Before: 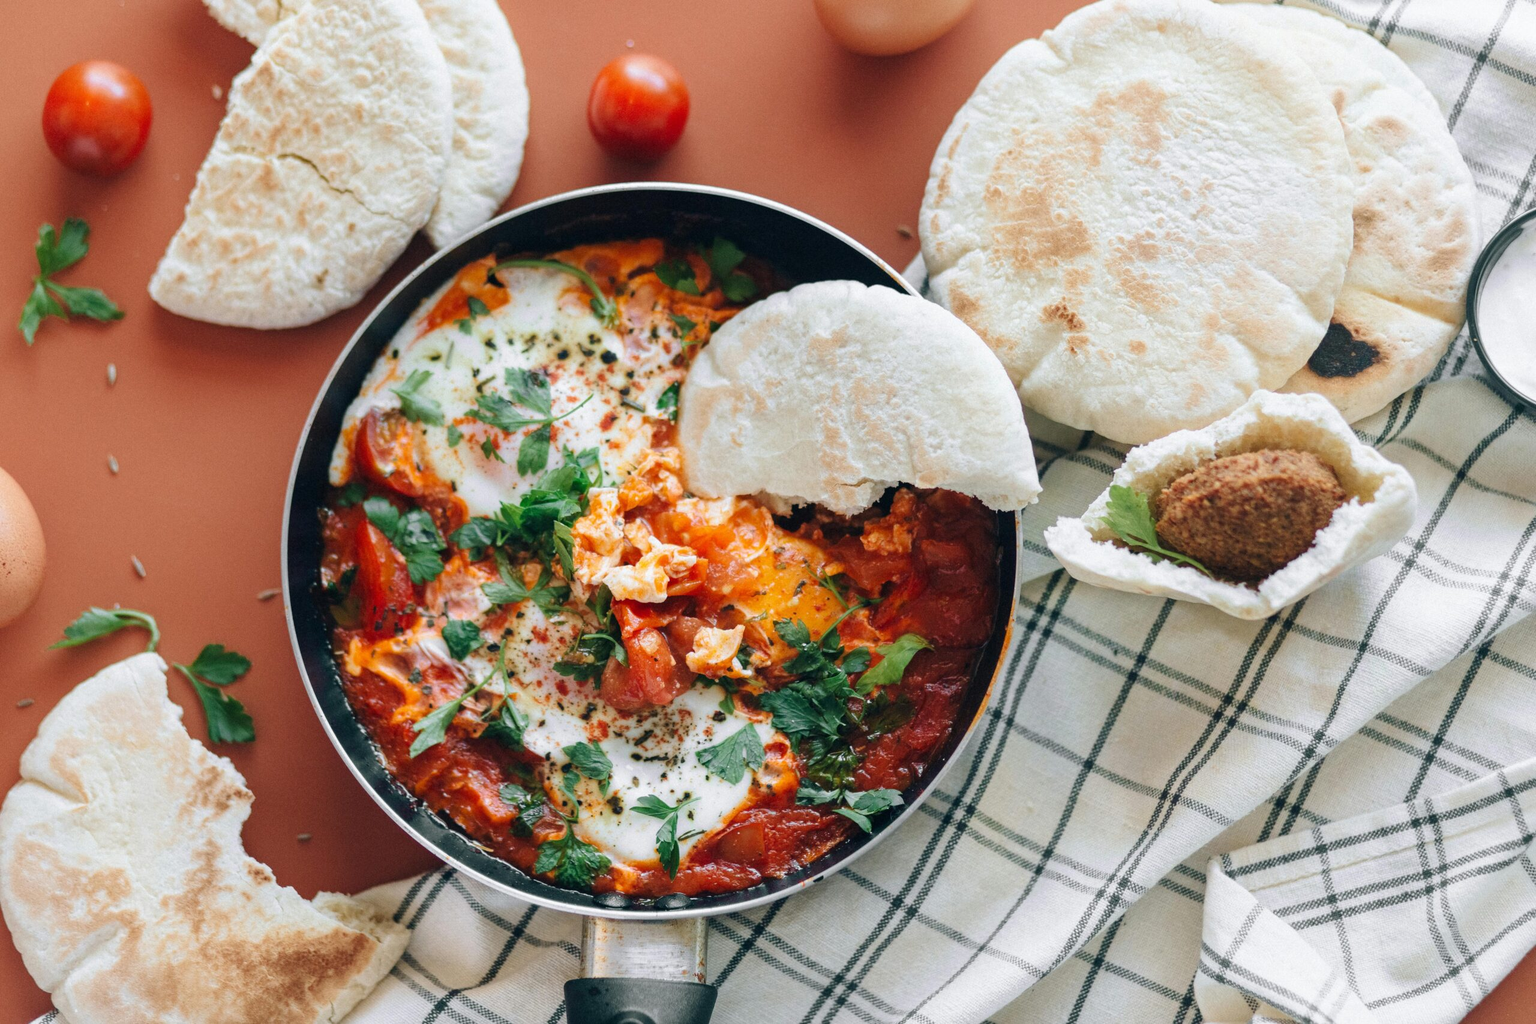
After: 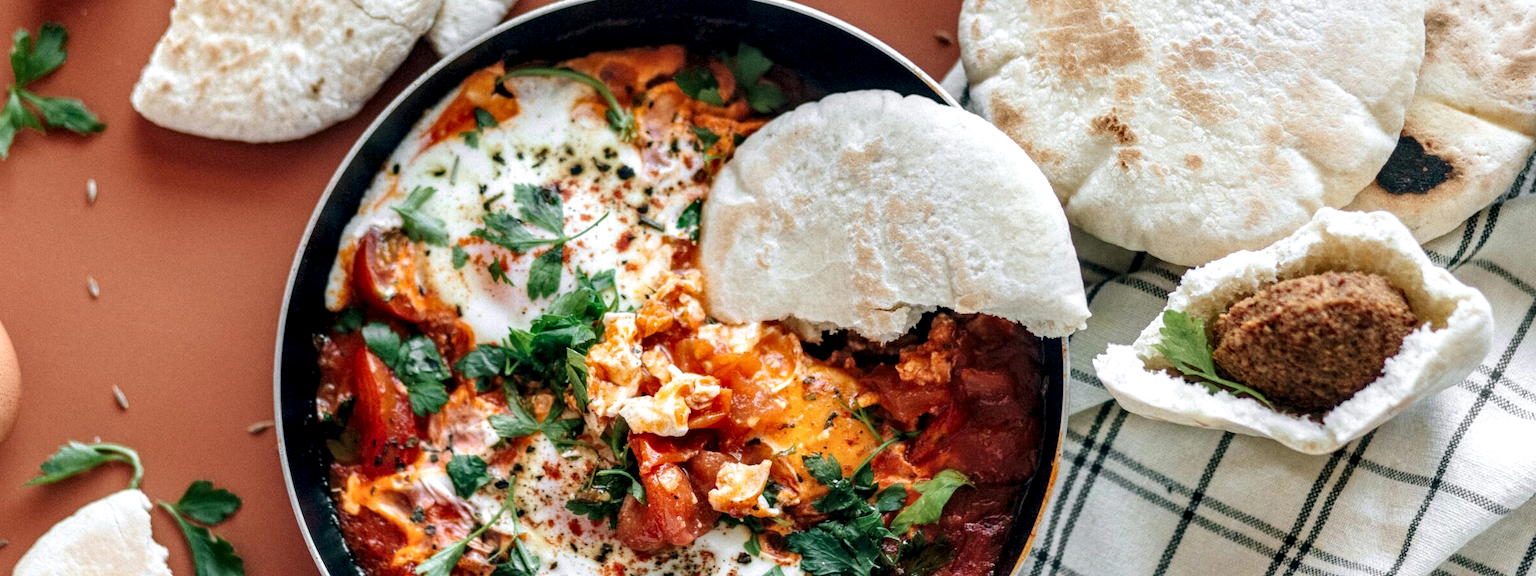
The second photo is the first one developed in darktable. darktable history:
crop: left 1.744%, top 19.225%, right 5.069%, bottom 28.357%
local contrast: highlights 60%, shadows 60%, detail 160%
